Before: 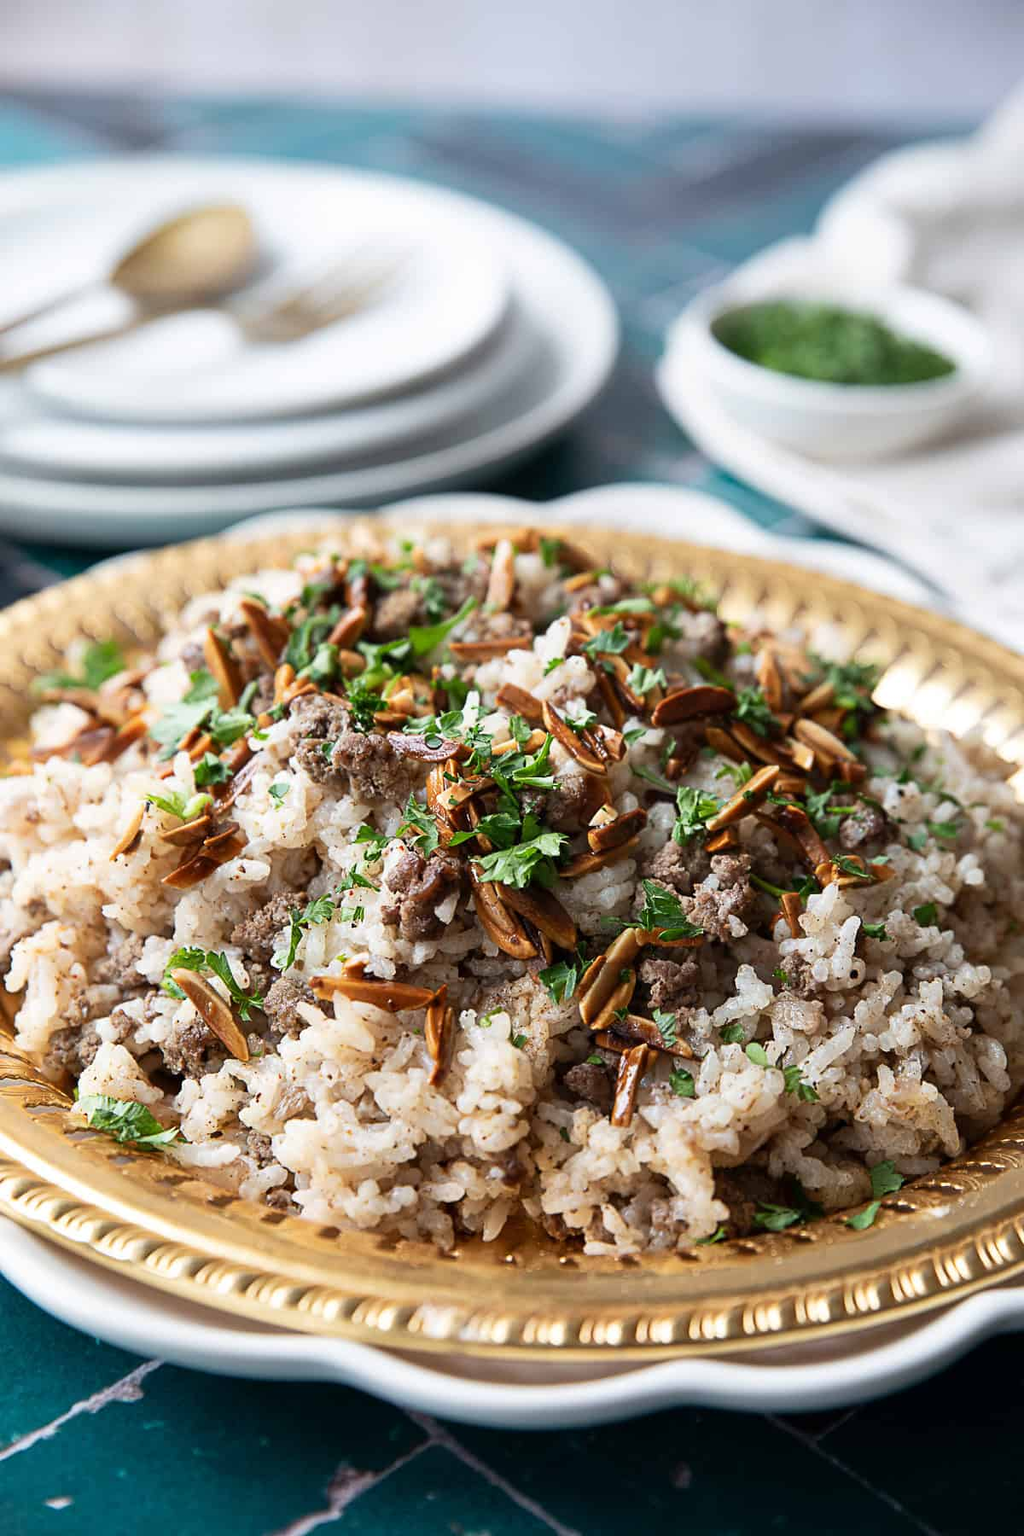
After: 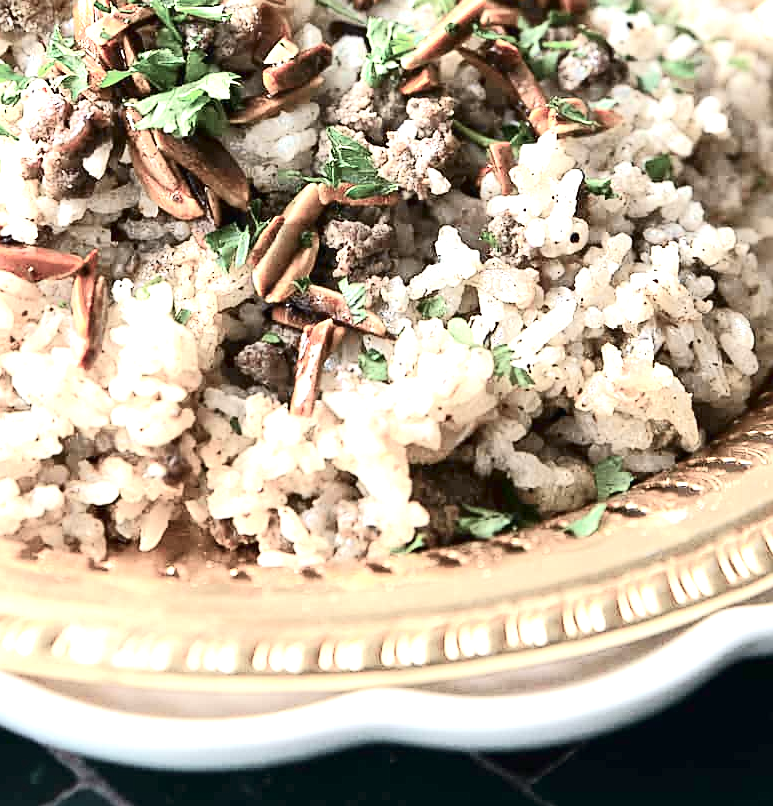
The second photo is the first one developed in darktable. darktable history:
crop and rotate: left 35.509%, top 50.238%, bottom 4.934%
exposure: black level correction 0, exposure 1.741 EV, compensate exposure bias true, compensate highlight preservation false
color correction: saturation 0.57
tone curve: curves: ch0 [(0, 0.008) (0.081, 0.044) (0.177, 0.123) (0.283, 0.253) (0.427, 0.441) (0.495, 0.524) (0.661, 0.756) (0.796, 0.859) (1, 0.951)]; ch1 [(0, 0) (0.161, 0.092) (0.35, 0.33) (0.392, 0.392) (0.427, 0.426) (0.479, 0.472) (0.505, 0.5) (0.521, 0.519) (0.567, 0.556) (0.583, 0.588) (0.625, 0.627) (0.678, 0.733) (1, 1)]; ch2 [(0, 0) (0.346, 0.362) (0.404, 0.427) (0.502, 0.499) (0.523, 0.522) (0.544, 0.561) (0.58, 0.59) (0.629, 0.642) (0.717, 0.678) (1, 1)], color space Lab, independent channels, preserve colors none
sharpen: radius 1.272, amount 0.305, threshold 0
